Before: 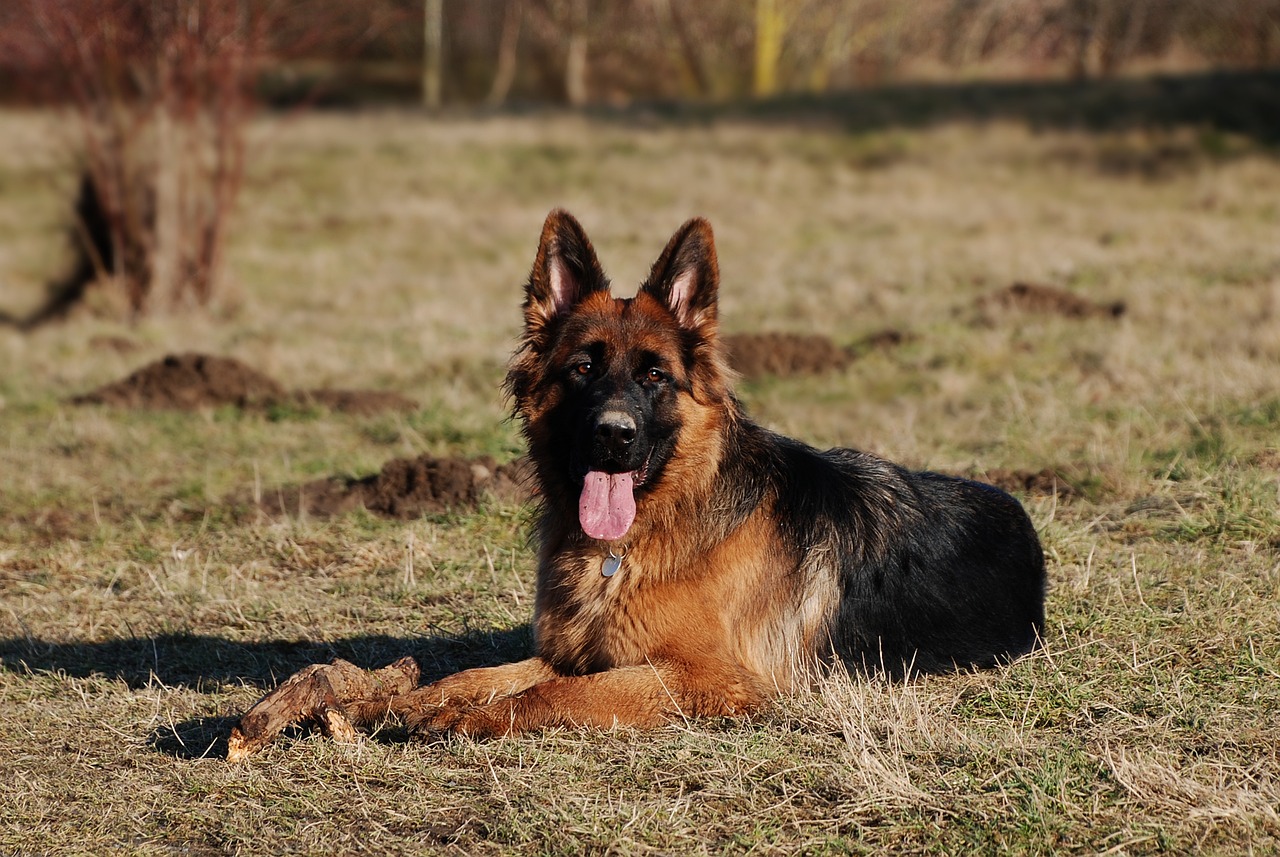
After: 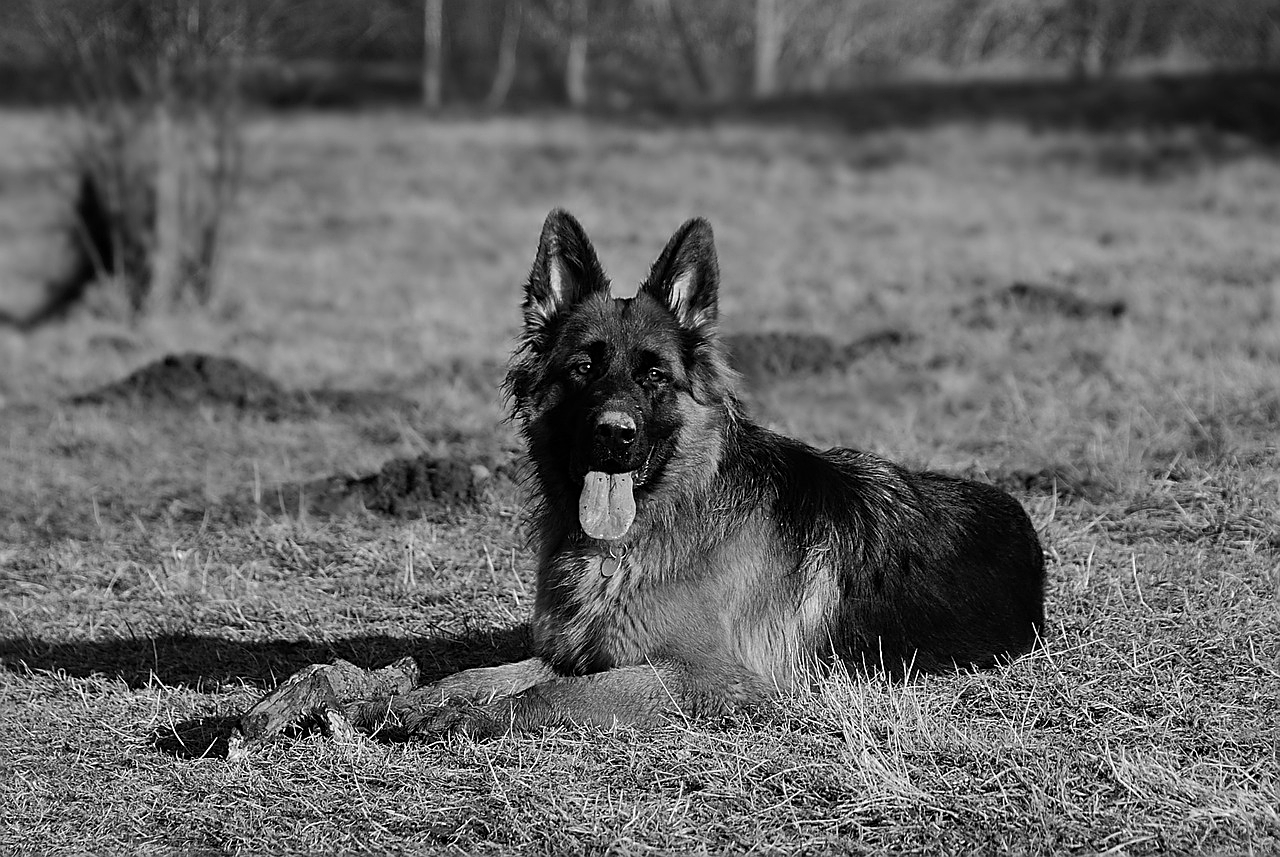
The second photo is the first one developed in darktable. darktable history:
sharpen: on, module defaults
contrast equalizer: octaves 7, y [[0.5, 0.502, 0.506, 0.511, 0.52, 0.537], [0.5 ×6], [0.505, 0.509, 0.518, 0.534, 0.553, 0.561], [0 ×6], [0 ×6]]
color calibration: output gray [0.267, 0.423, 0.261, 0], illuminant same as pipeline (D50), adaptation none (bypass)
